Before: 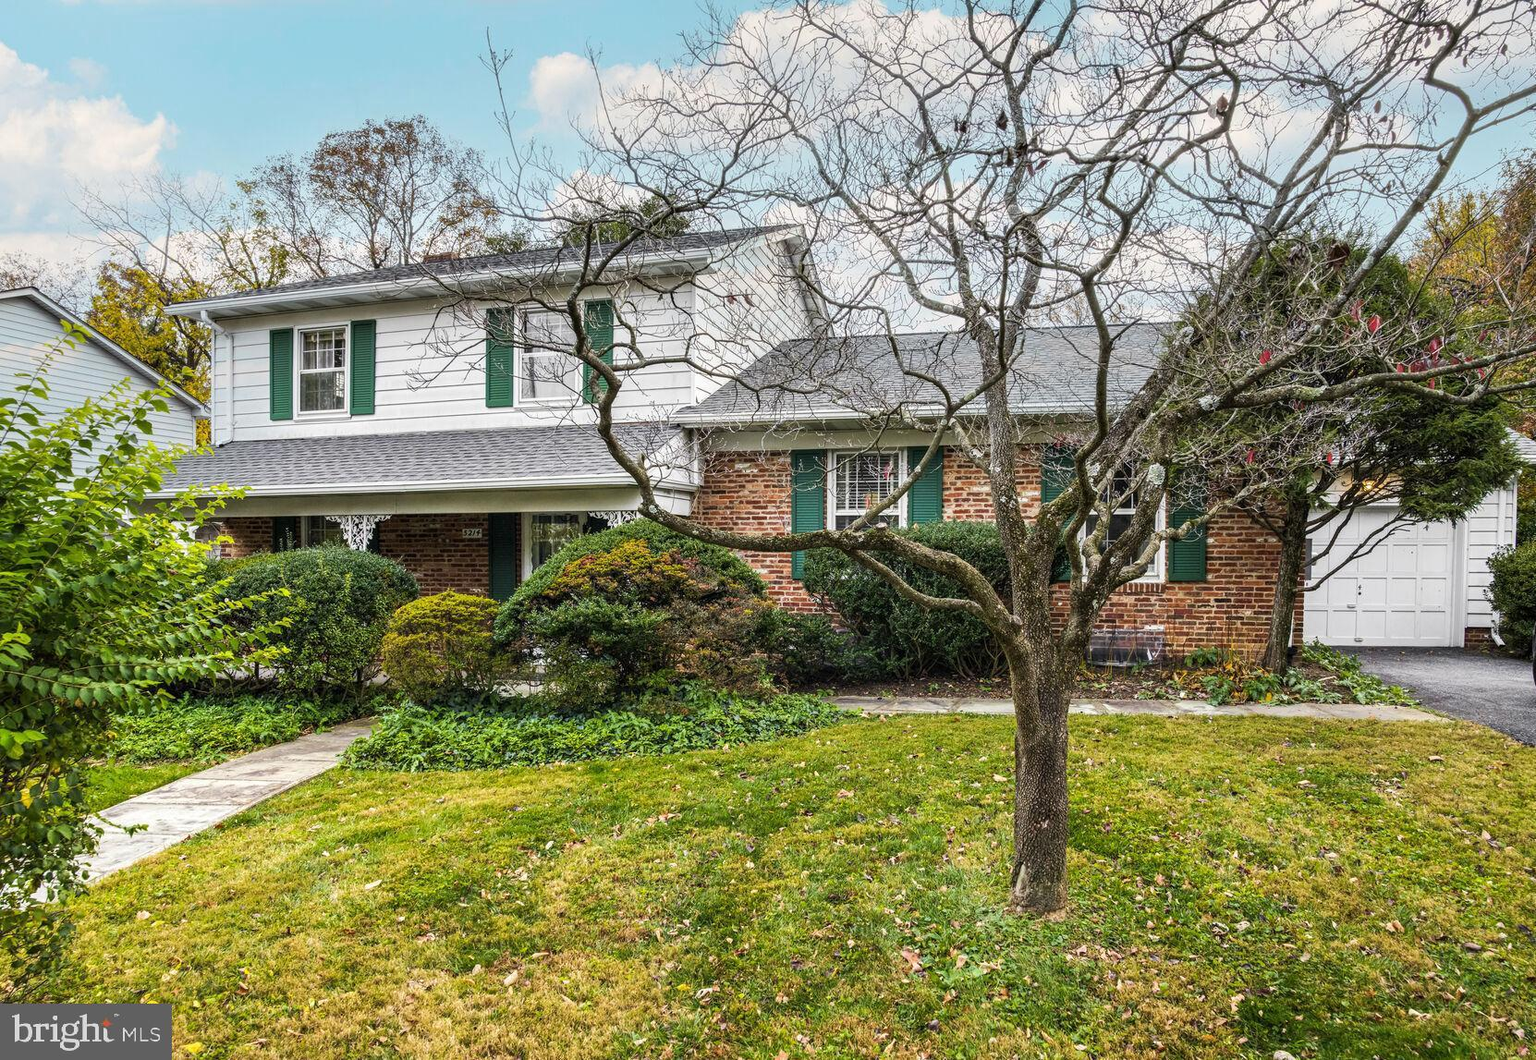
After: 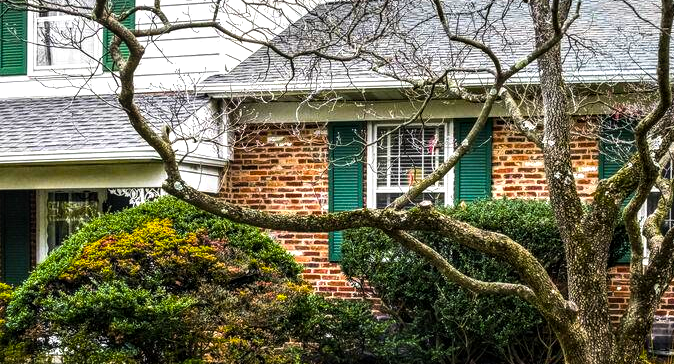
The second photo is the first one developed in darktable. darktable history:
color balance rgb: power › hue 327.78°, perceptual saturation grading › global saturation 30.049%, global vibrance 20%
tone equalizer: -8 EV -0.775 EV, -7 EV -0.731 EV, -6 EV -0.626 EV, -5 EV -0.386 EV, -3 EV 0.375 EV, -2 EV 0.6 EV, -1 EV 0.681 EV, +0 EV 0.755 EV, edges refinement/feathering 500, mask exposure compensation -1.57 EV, preserve details no
local contrast: on, module defaults
crop: left 31.781%, top 31.825%, right 27.61%, bottom 36.362%
haze removal: compatibility mode true, adaptive false
